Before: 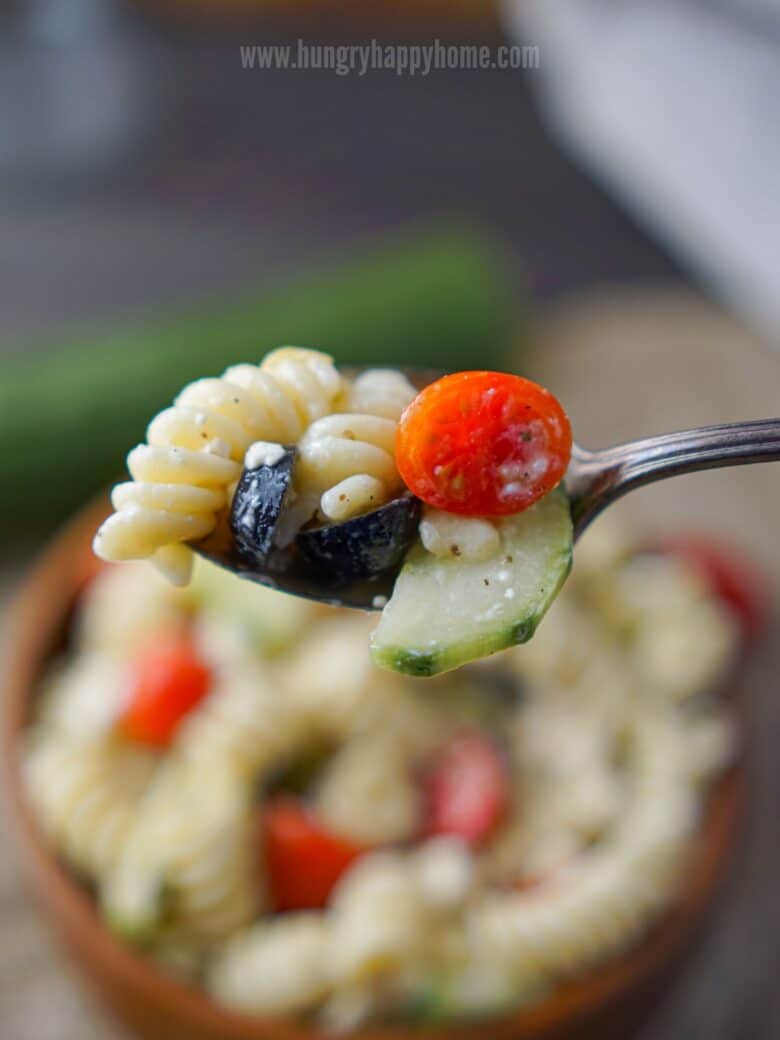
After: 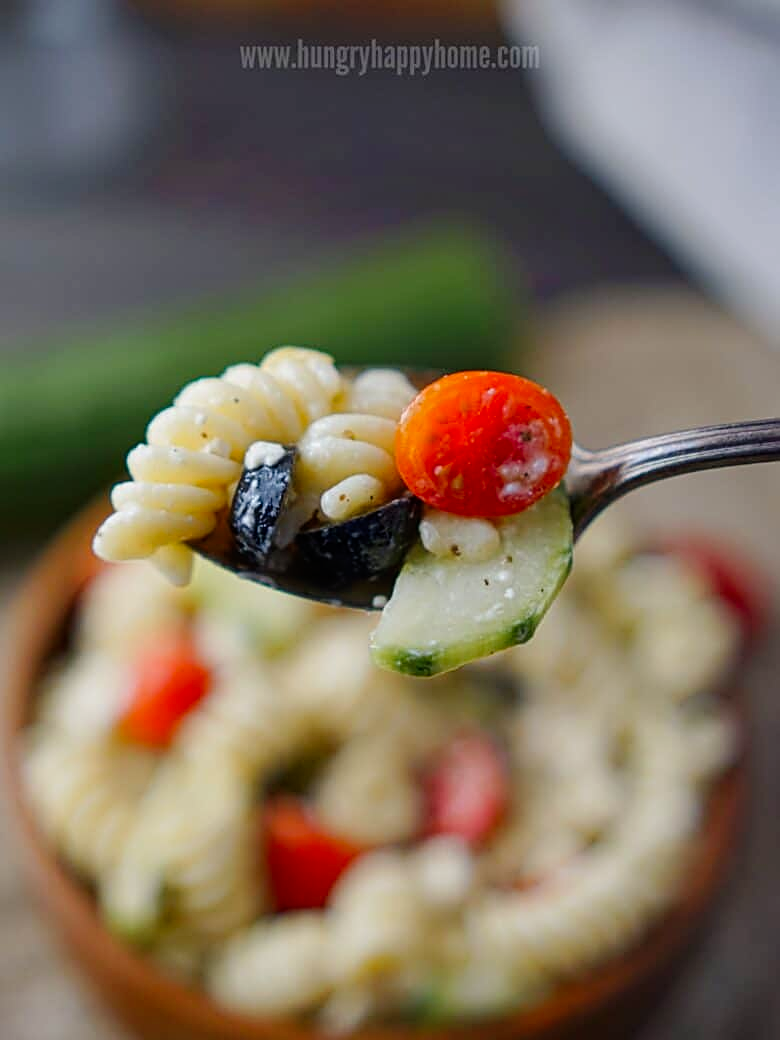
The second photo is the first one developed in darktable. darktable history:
sharpen: on, module defaults
tone curve: curves: ch0 [(0, 0) (0.068, 0.031) (0.183, 0.13) (0.341, 0.319) (0.547, 0.545) (0.828, 0.817) (1, 0.968)]; ch1 [(0, 0) (0.23, 0.166) (0.34, 0.308) (0.371, 0.337) (0.429, 0.408) (0.477, 0.466) (0.499, 0.5) (0.529, 0.528) (0.559, 0.578) (0.743, 0.798) (1, 1)]; ch2 [(0, 0) (0.431, 0.419) (0.495, 0.502) (0.524, 0.525) (0.568, 0.543) (0.6, 0.597) (0.634, 0.644) (0.728, 0.722) (1, 1)], preserve colors none
